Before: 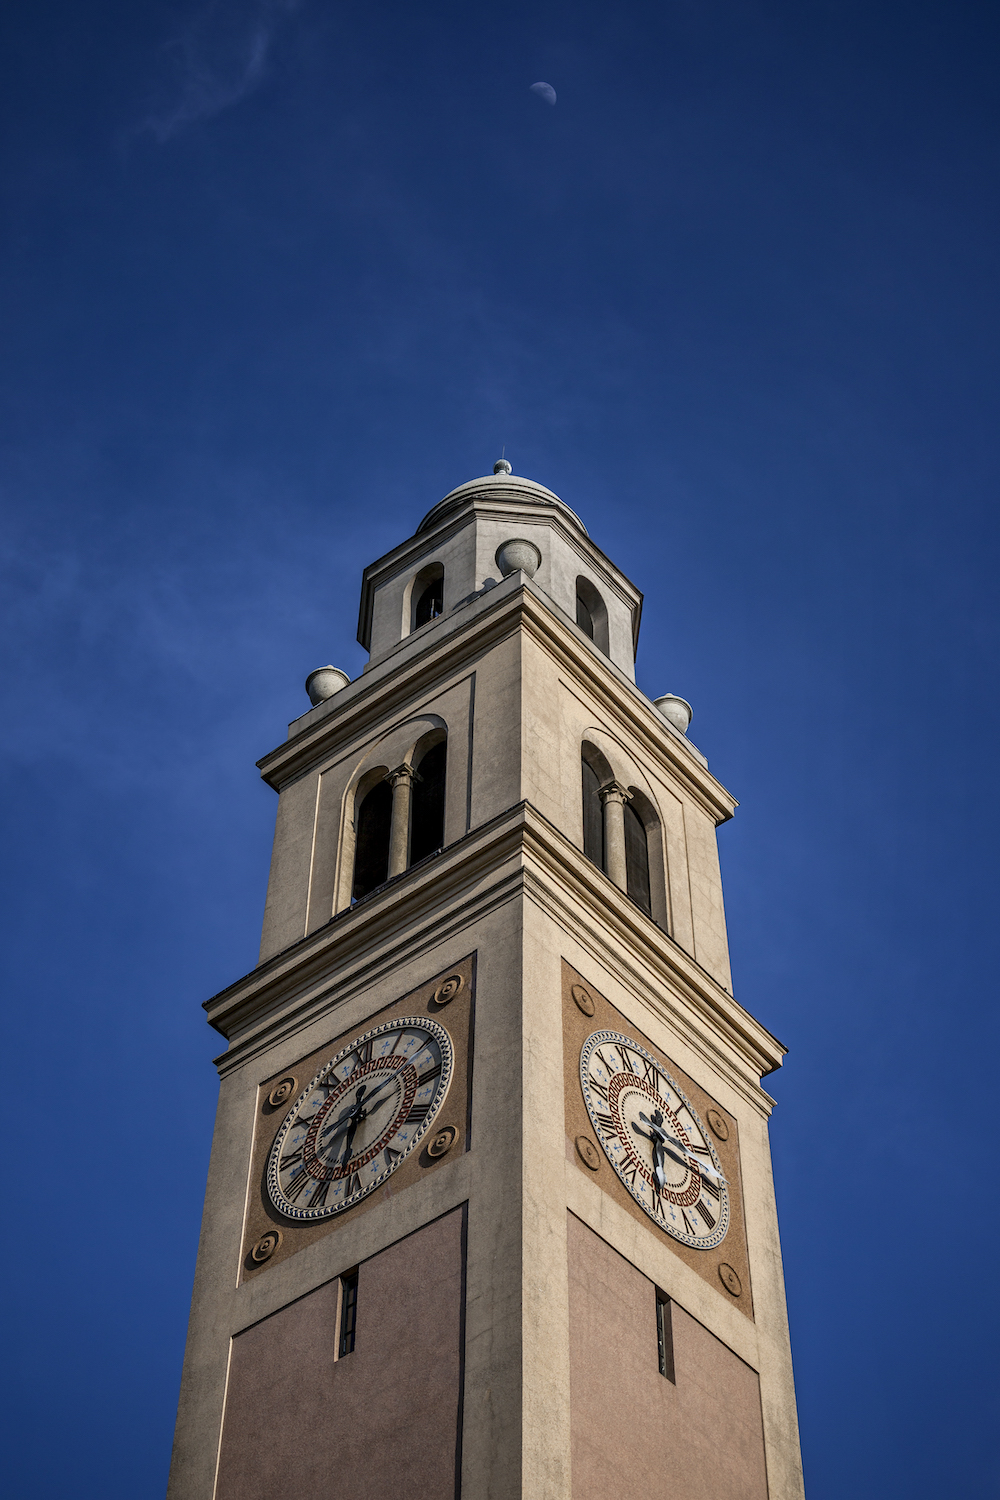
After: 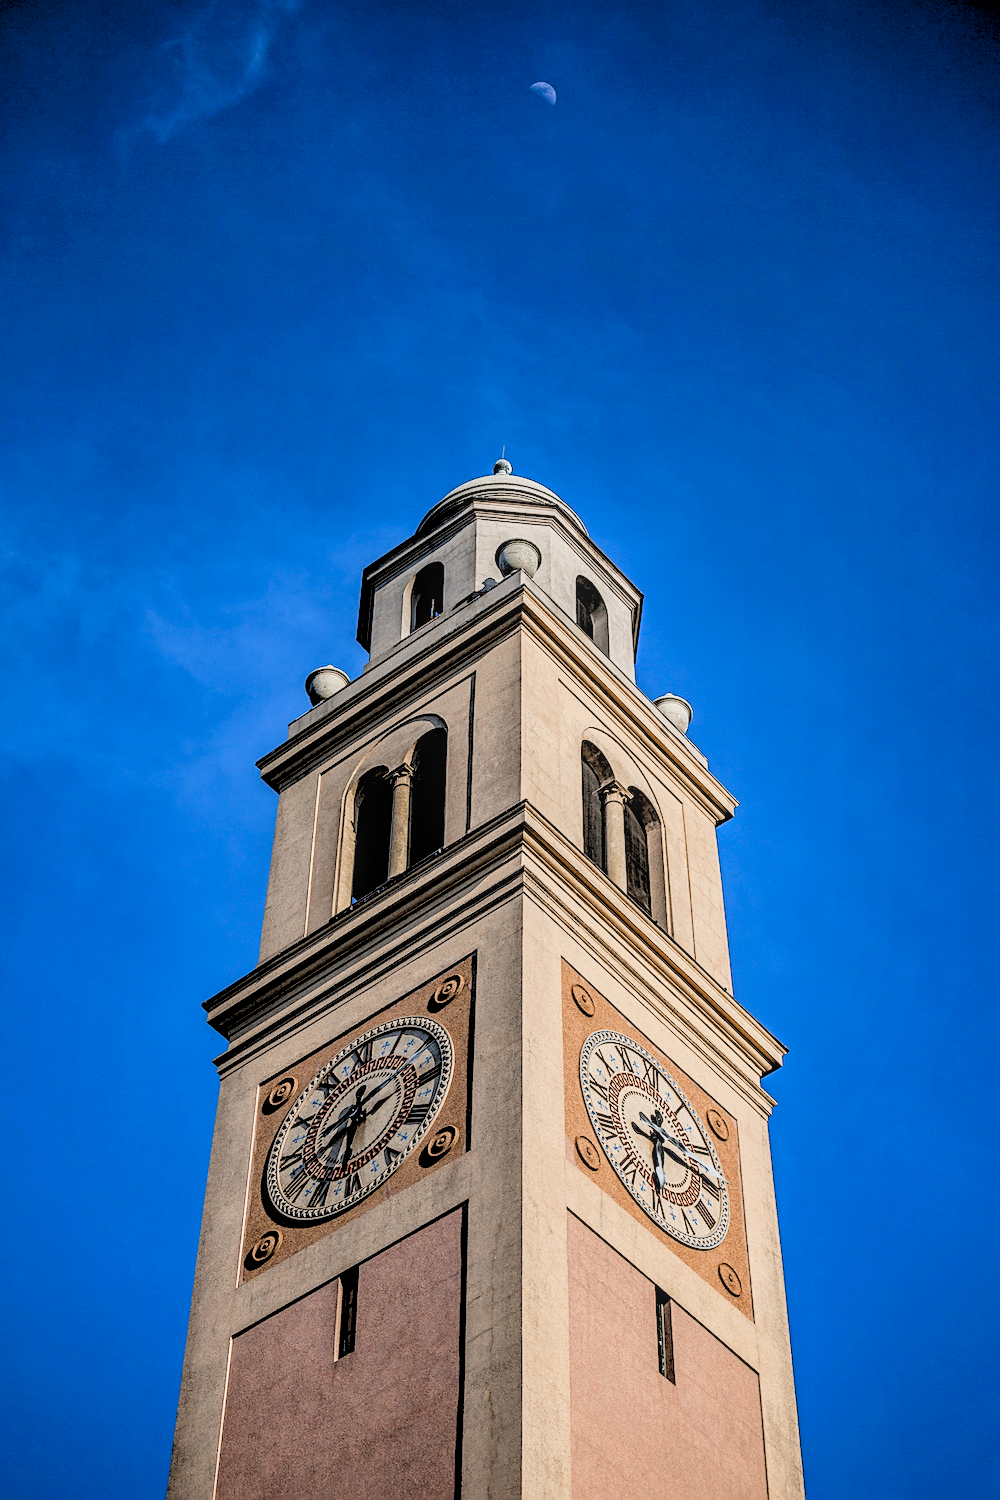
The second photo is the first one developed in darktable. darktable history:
local contrast: on, module defaults
levels: levels [0.072, 0.414, 0.976]
sharpen: on, module defaults
filmic rgb: black relative exposure -7.65 EV, white relative exposure 4.56 EV, hardness 3.61, contrast 1.05
